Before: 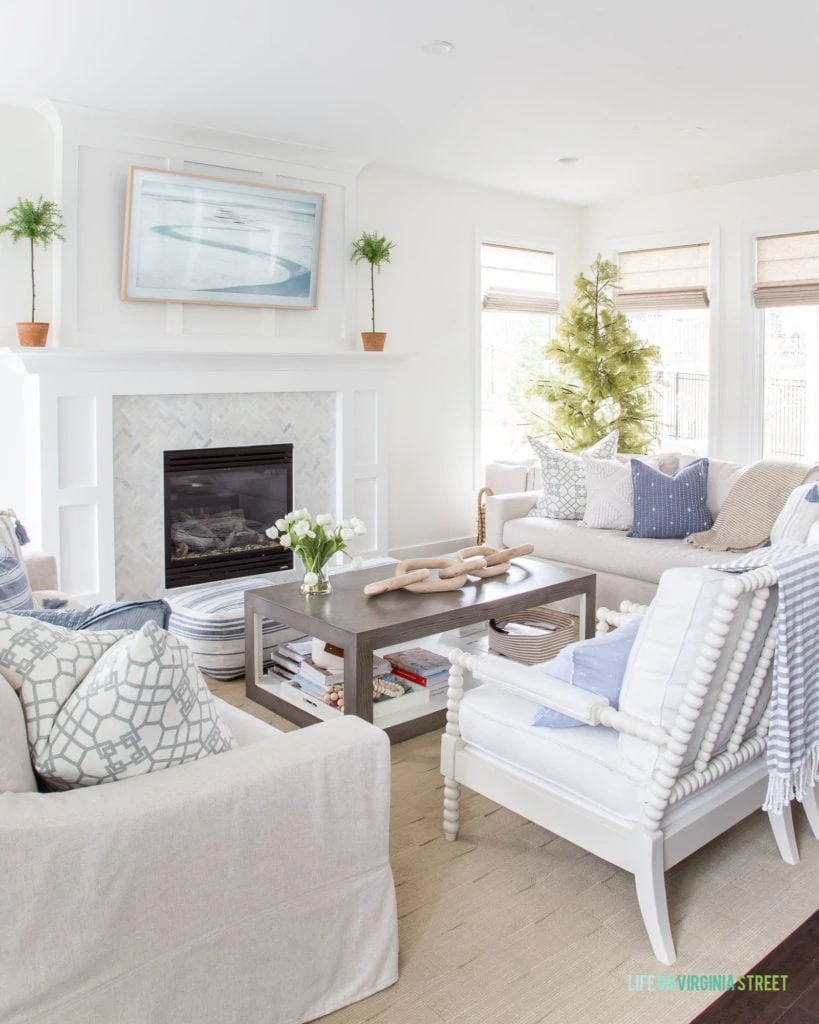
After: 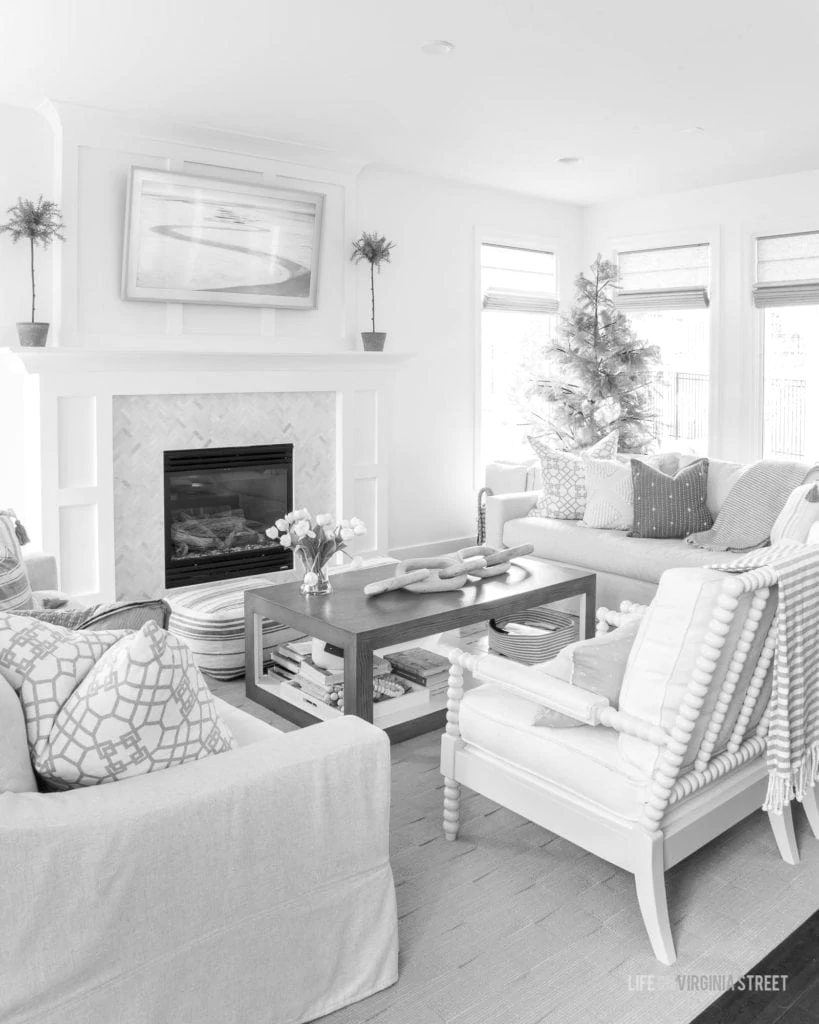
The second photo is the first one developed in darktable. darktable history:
monochrome: on, module defaults
exposure: exposure 0.081 EV, compensate highlight preservation false
